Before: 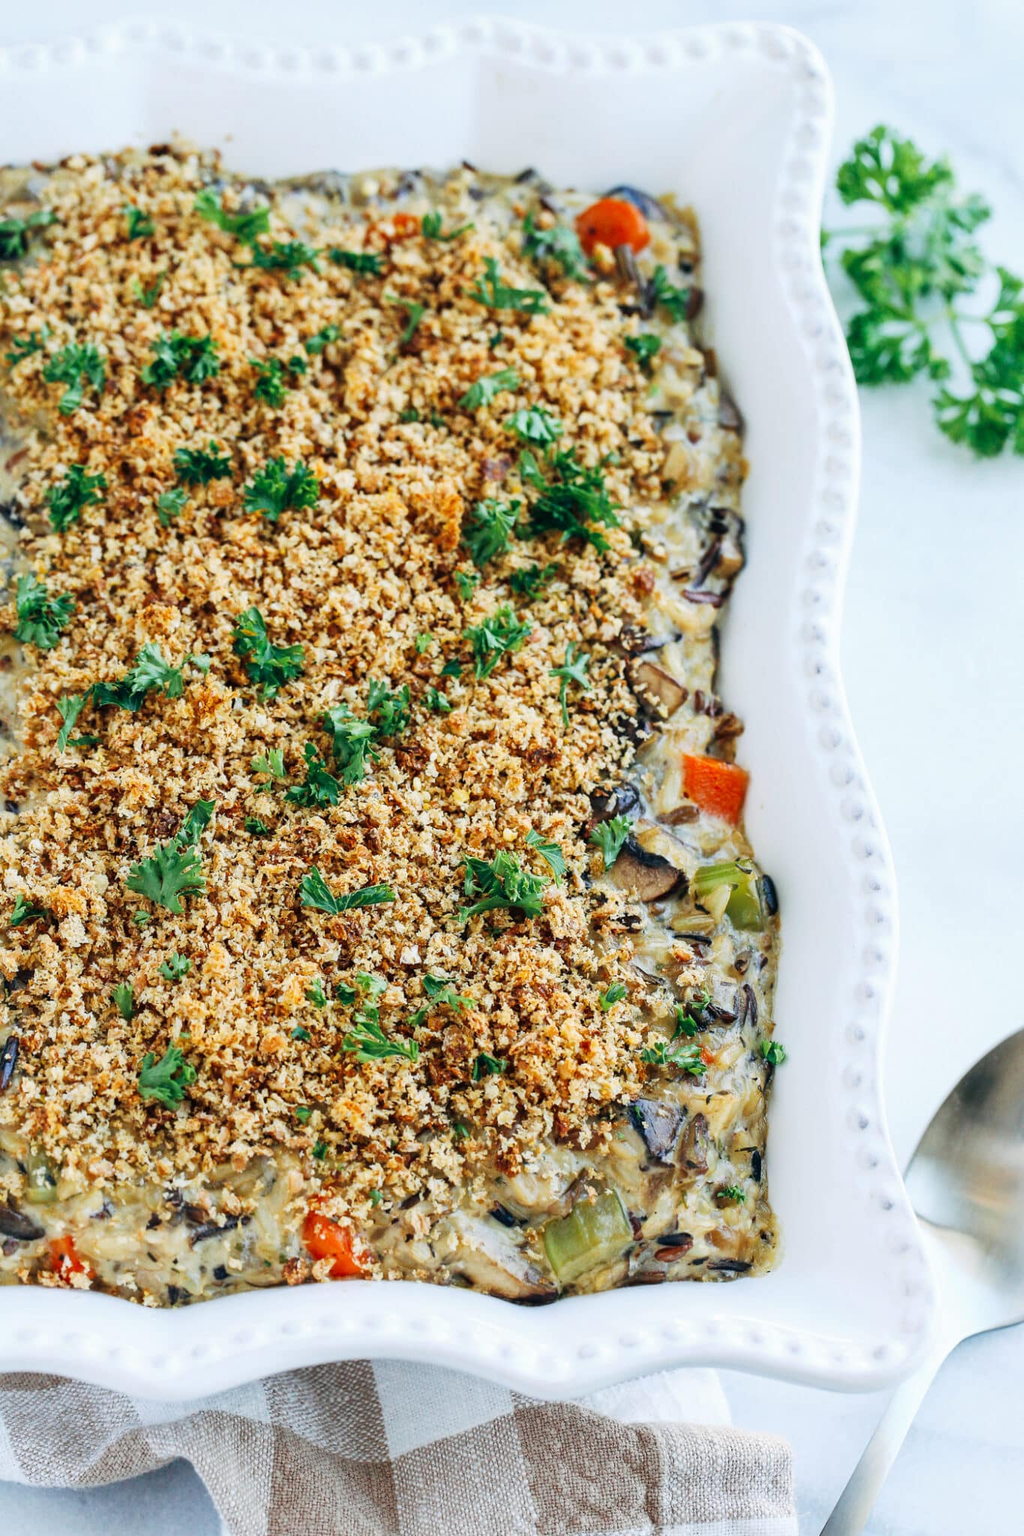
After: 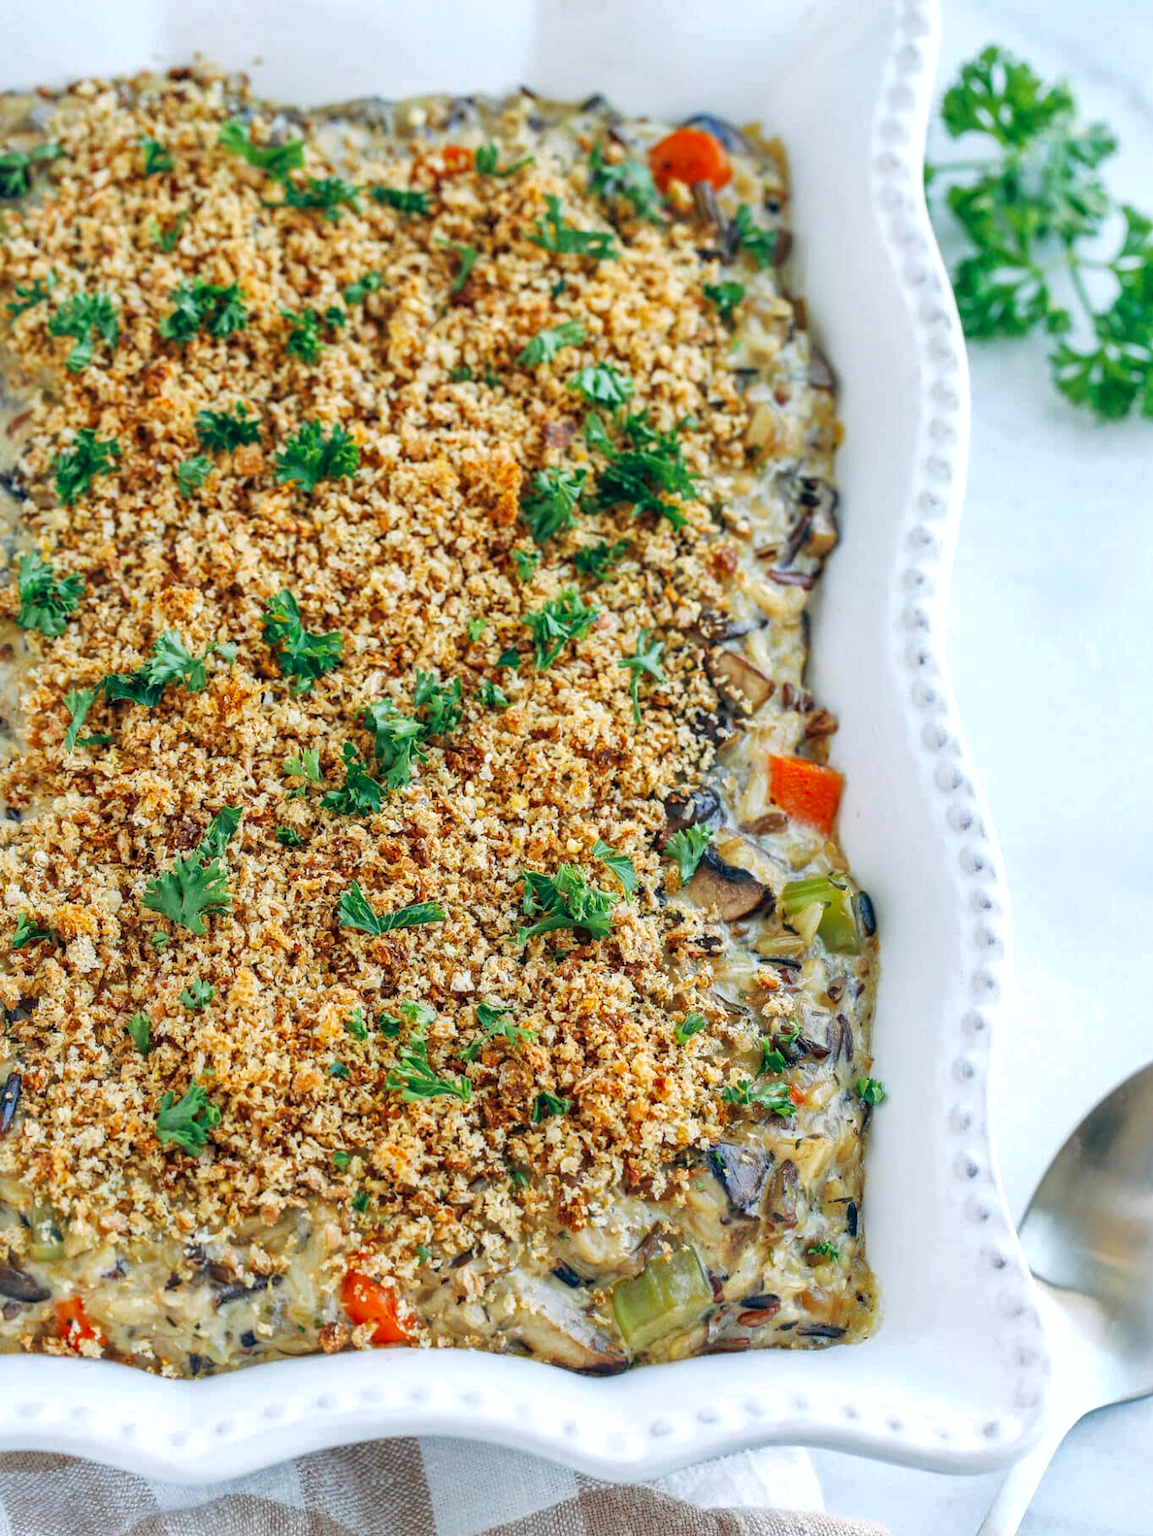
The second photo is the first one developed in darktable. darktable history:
local contrast: detail 109%
crop and rotate: top 5.513%, bottom 5.697%
exposure: black level correction 0.002, exposure 0.146 EV, compensate highlight preservation false
shadows and highlights: on, module defaults
